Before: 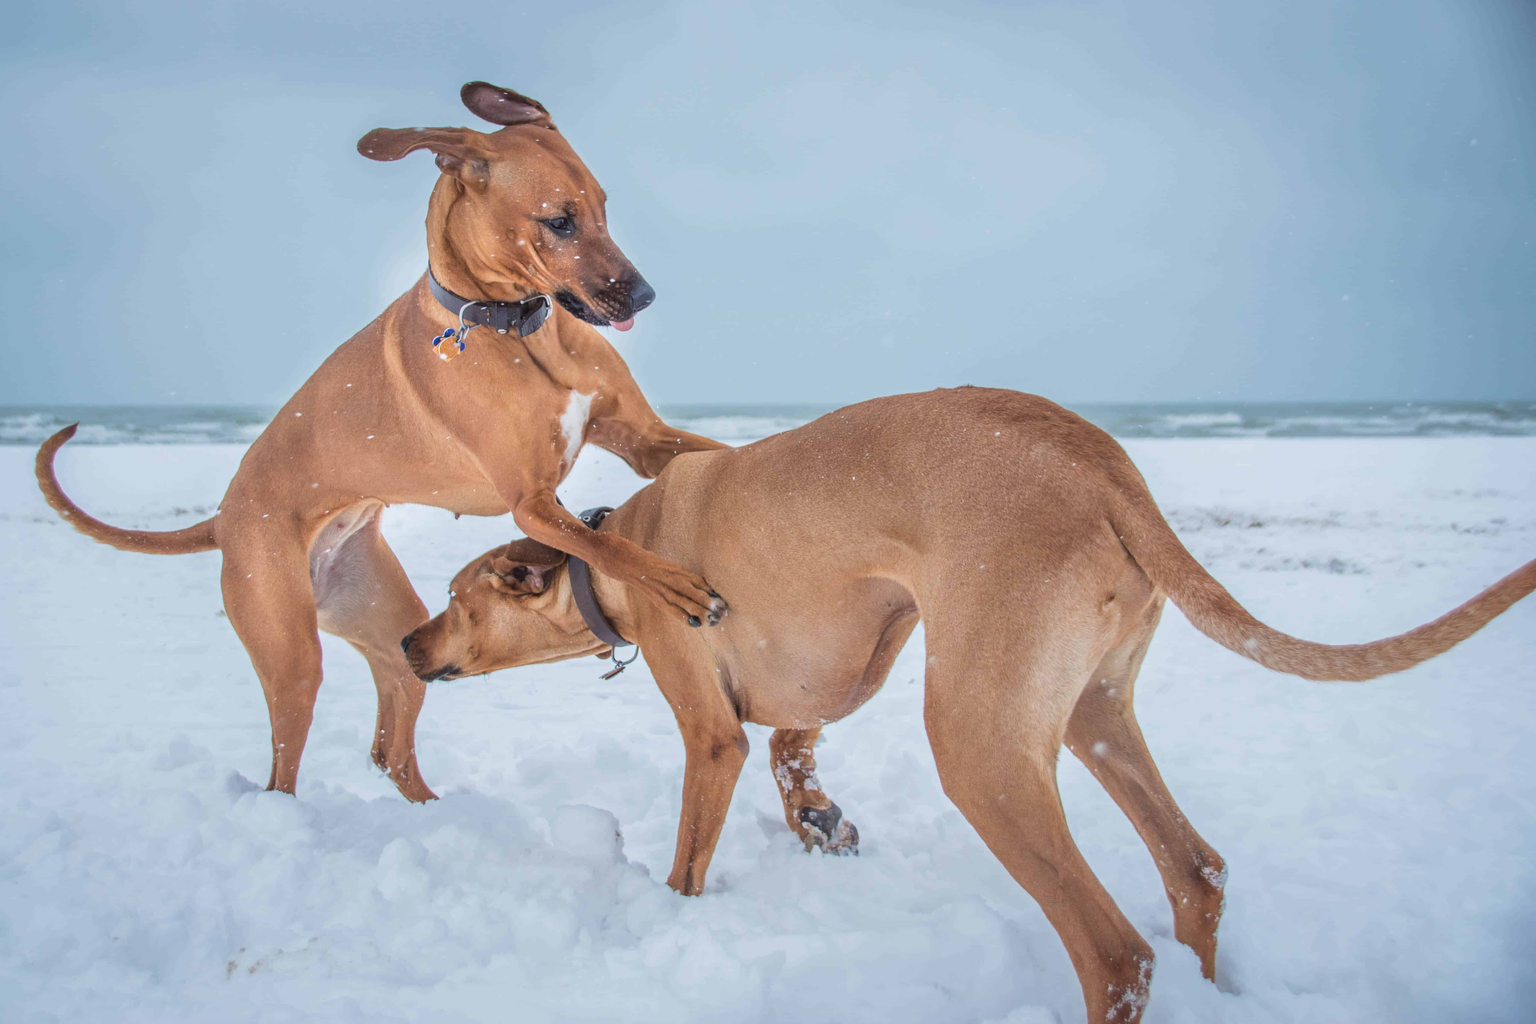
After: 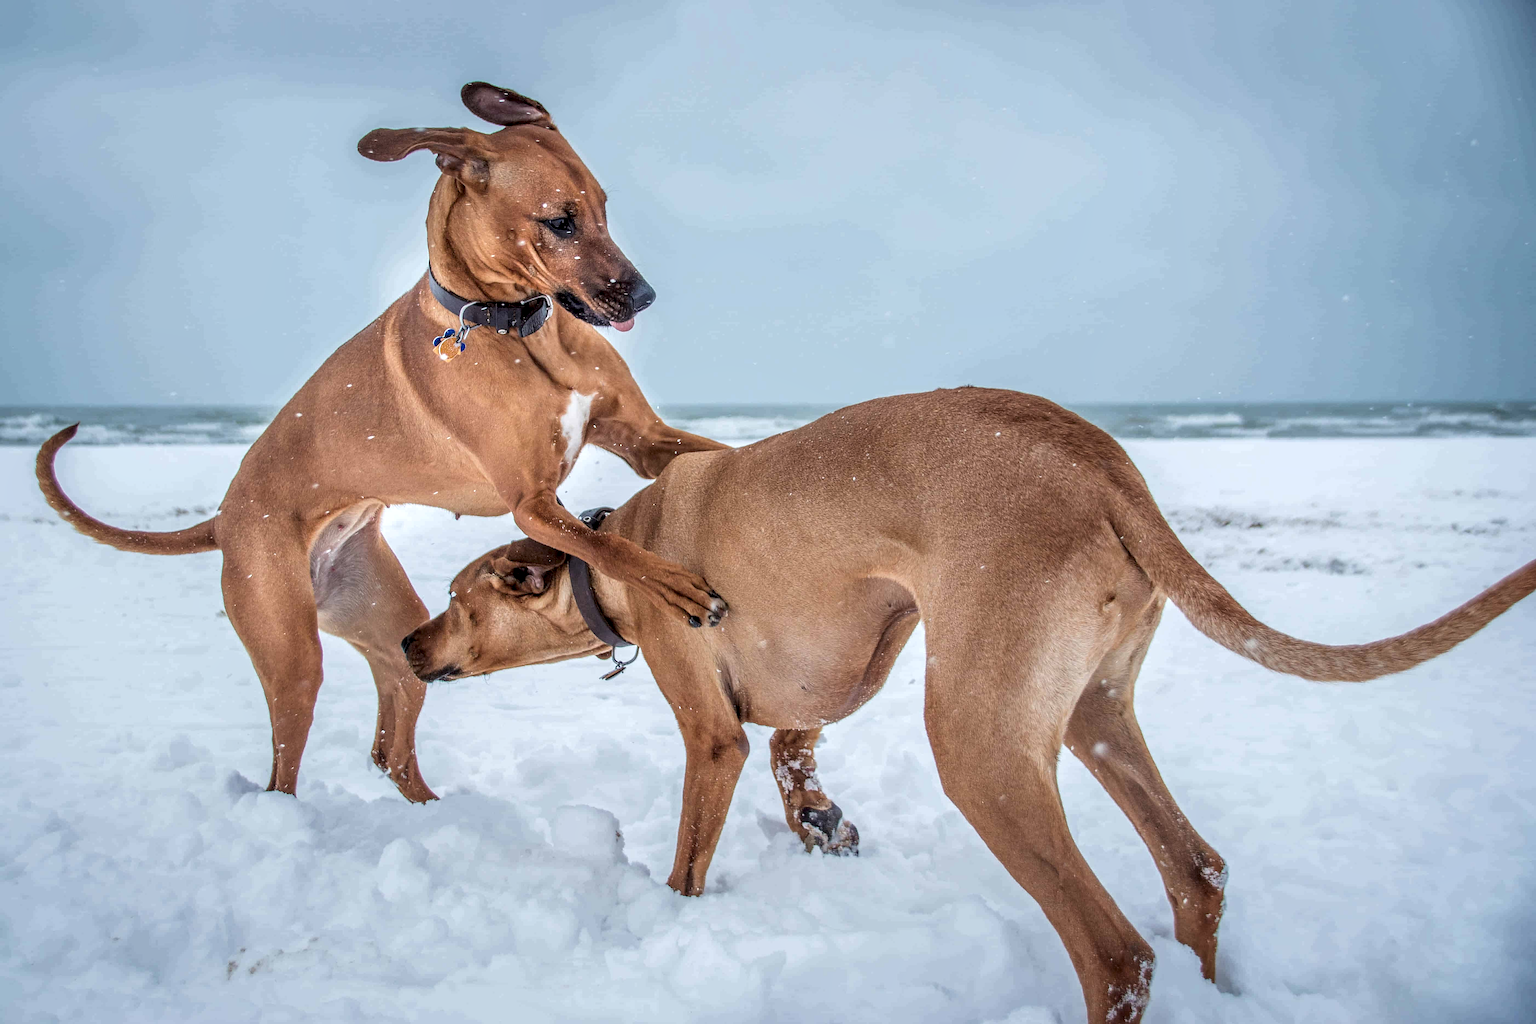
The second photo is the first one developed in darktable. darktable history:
local contrast: highlights 60%, shadows 60%, detail 160%
sharpen: radius 1.4, amount 1.25, threshold 0.7
